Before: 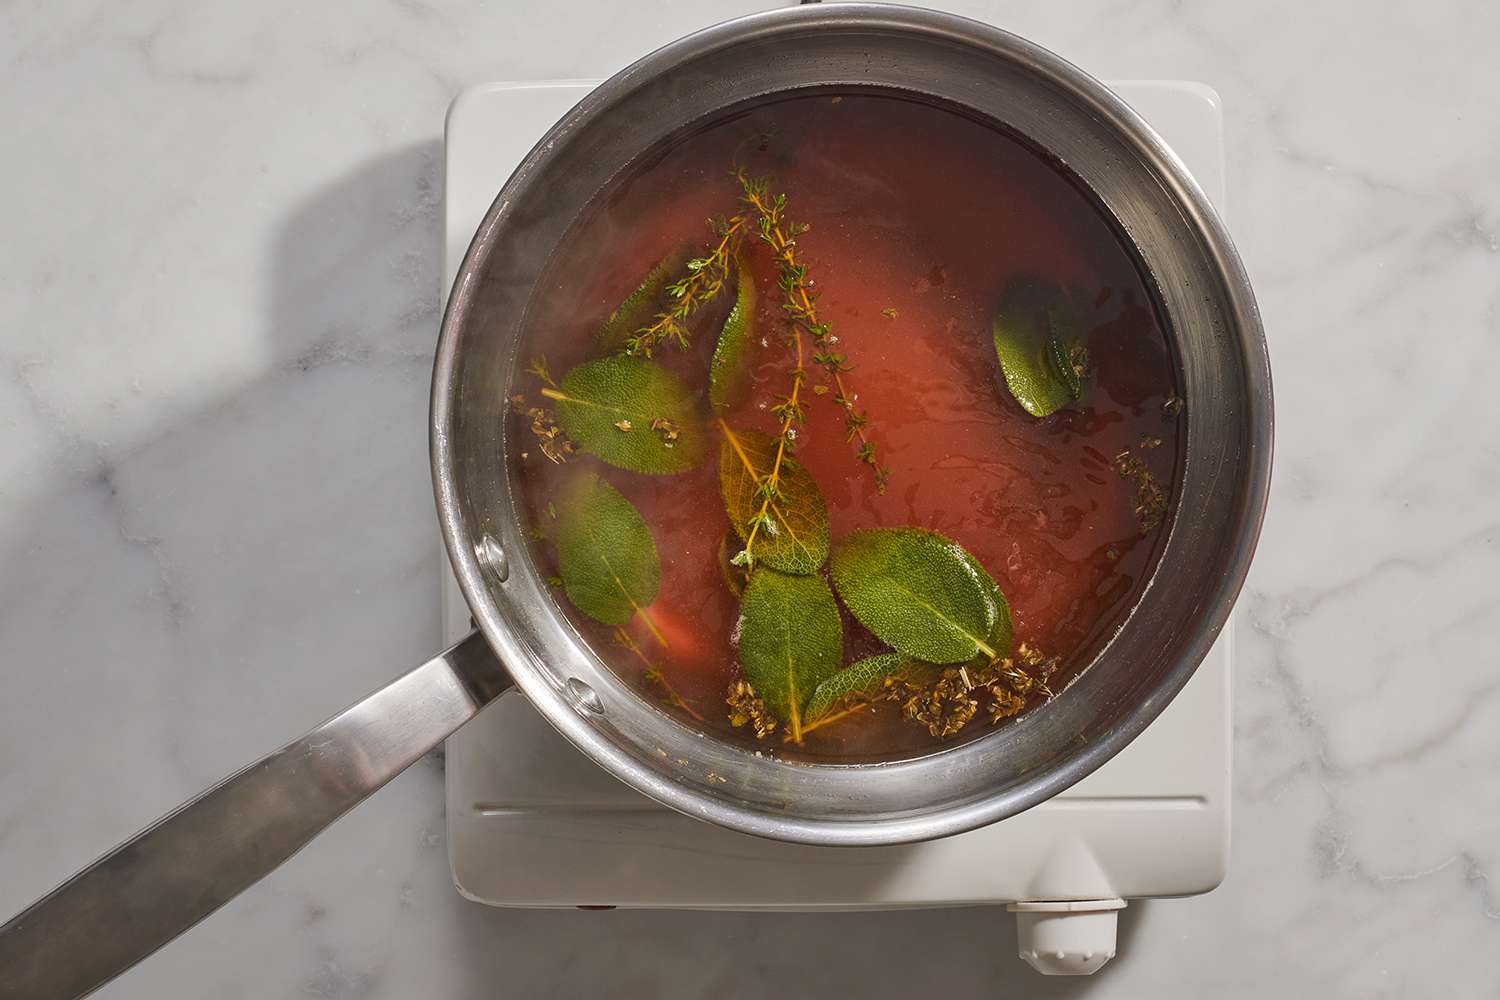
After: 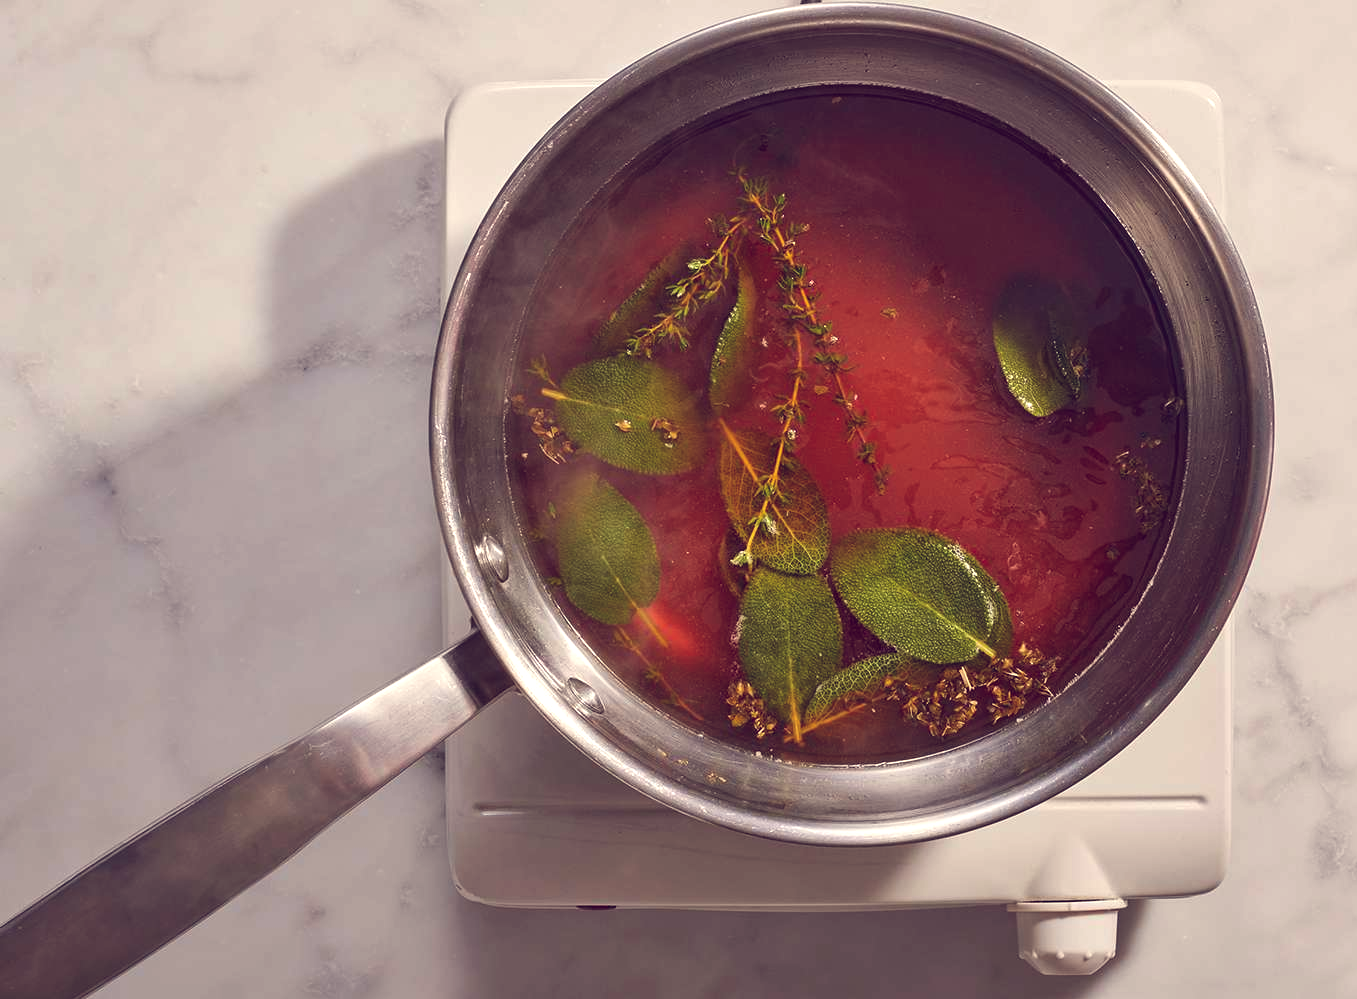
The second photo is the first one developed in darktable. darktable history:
crop: right 9.509%, bottom 0.031%
color balance: lift [1.001, 0.997, 0.99, 1.01], gamma [1.007, 1, 0.975, 1.025], gain [1, 1.065, 1.052, 0.935], contrast 13.25%
white balance: red 1.009, blue 0.985
